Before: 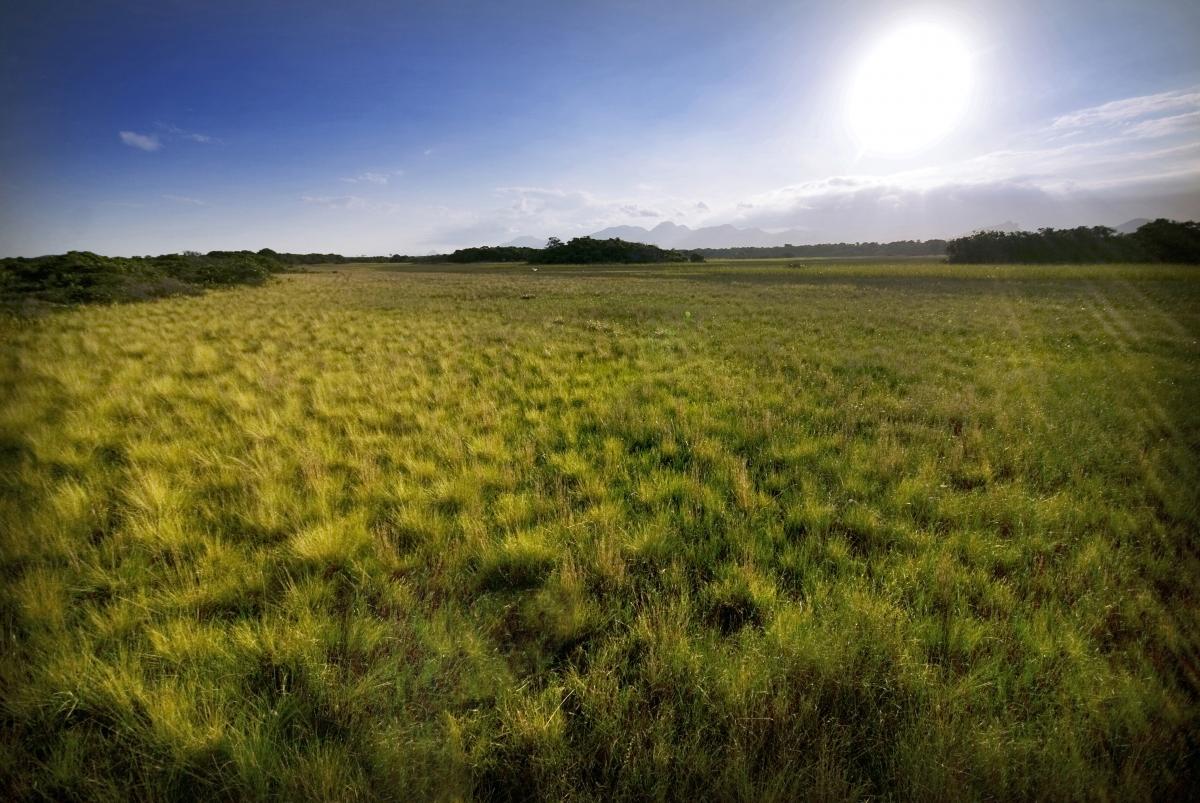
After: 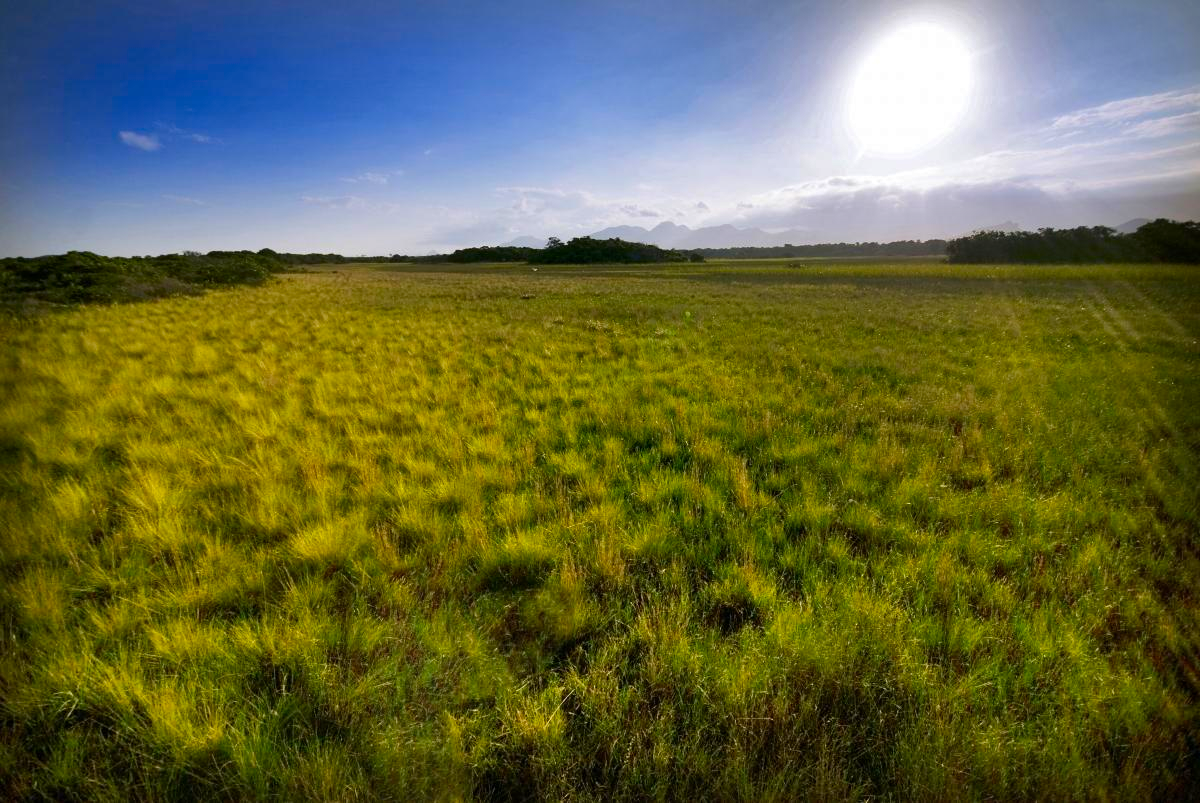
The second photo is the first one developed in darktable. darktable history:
contrast brightness saturation: brightness -0.026, saturation 0.369
shadows and highlights: radius 106.05, shadows 44.19, highlights -67.59, shadows color adjustment 99.13%, highlights color adjustment 0.162%, low approximation 0.01, soften with gaussian
